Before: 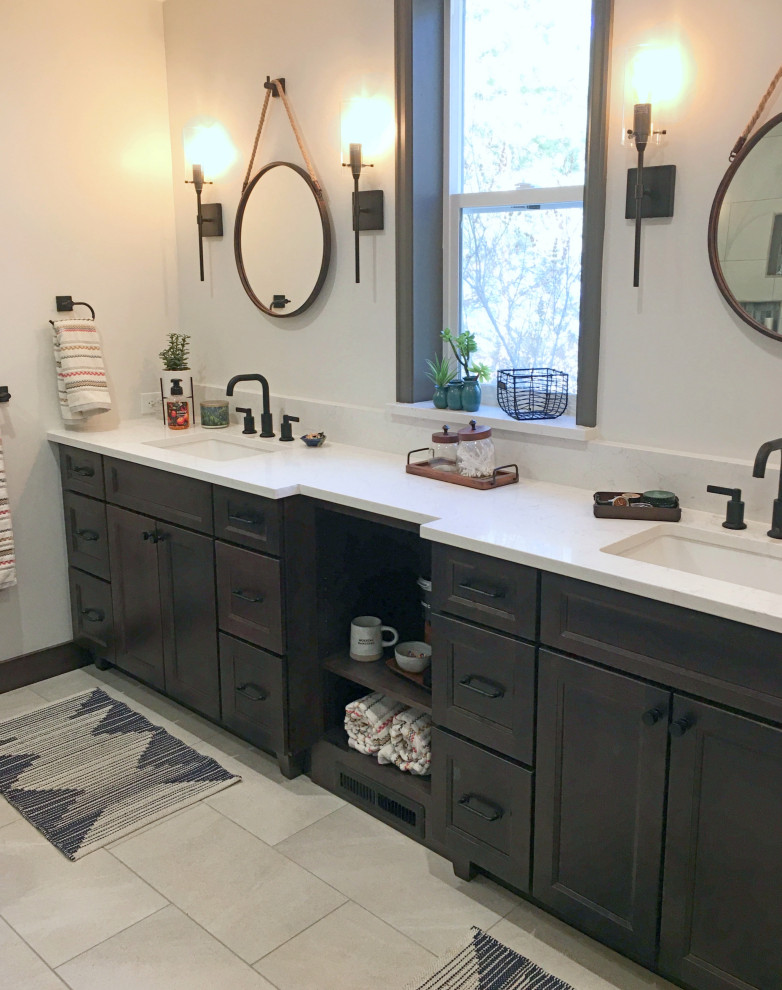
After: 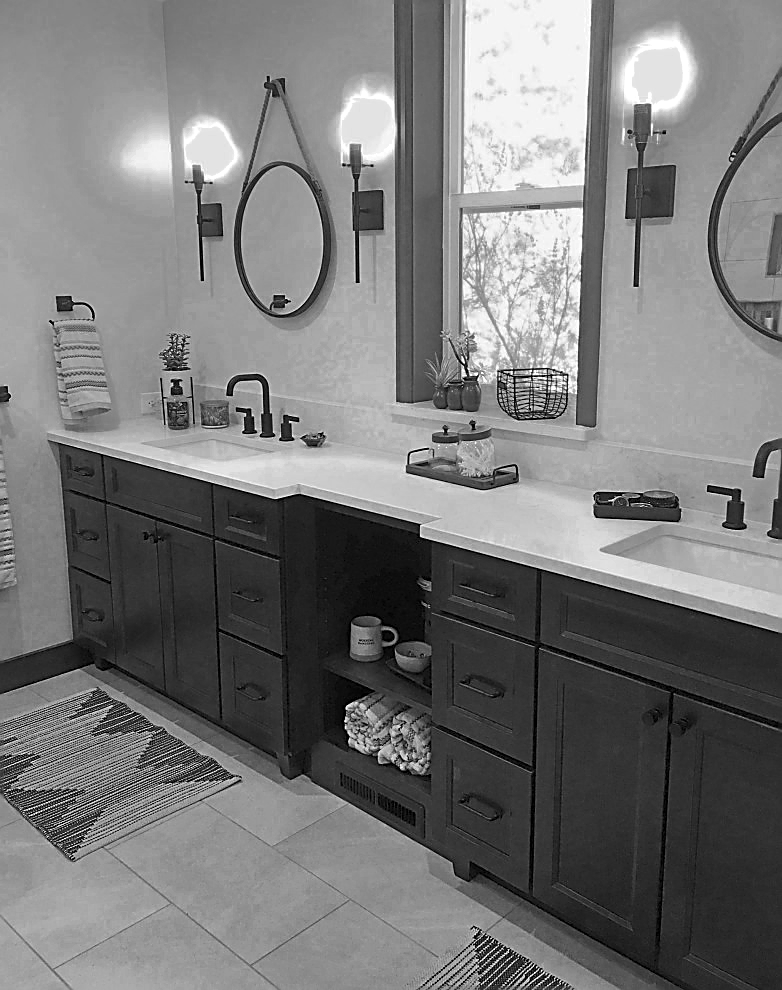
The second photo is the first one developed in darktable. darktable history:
color zones: curves: ch0 [(0.002, 0.429) (0.121, 0.212) (0.198, 0.113) (0.276, 0.344) (0.331, 0.541) (0.41, 0.56) (0.482, 0.289) (0.619, 0.227) (0.721, 0.18) (0.821, 0.435) (0.928, 0.555) (1, 0.587)]; ch1 [(0, 0) (0.143, 0) (0.286, 0) (0.429, 0) (0.571, 0) (0.714, 0) (0.857, 0)]
sharpen: radius 1.4, amount 1.25, threshold 0.7
